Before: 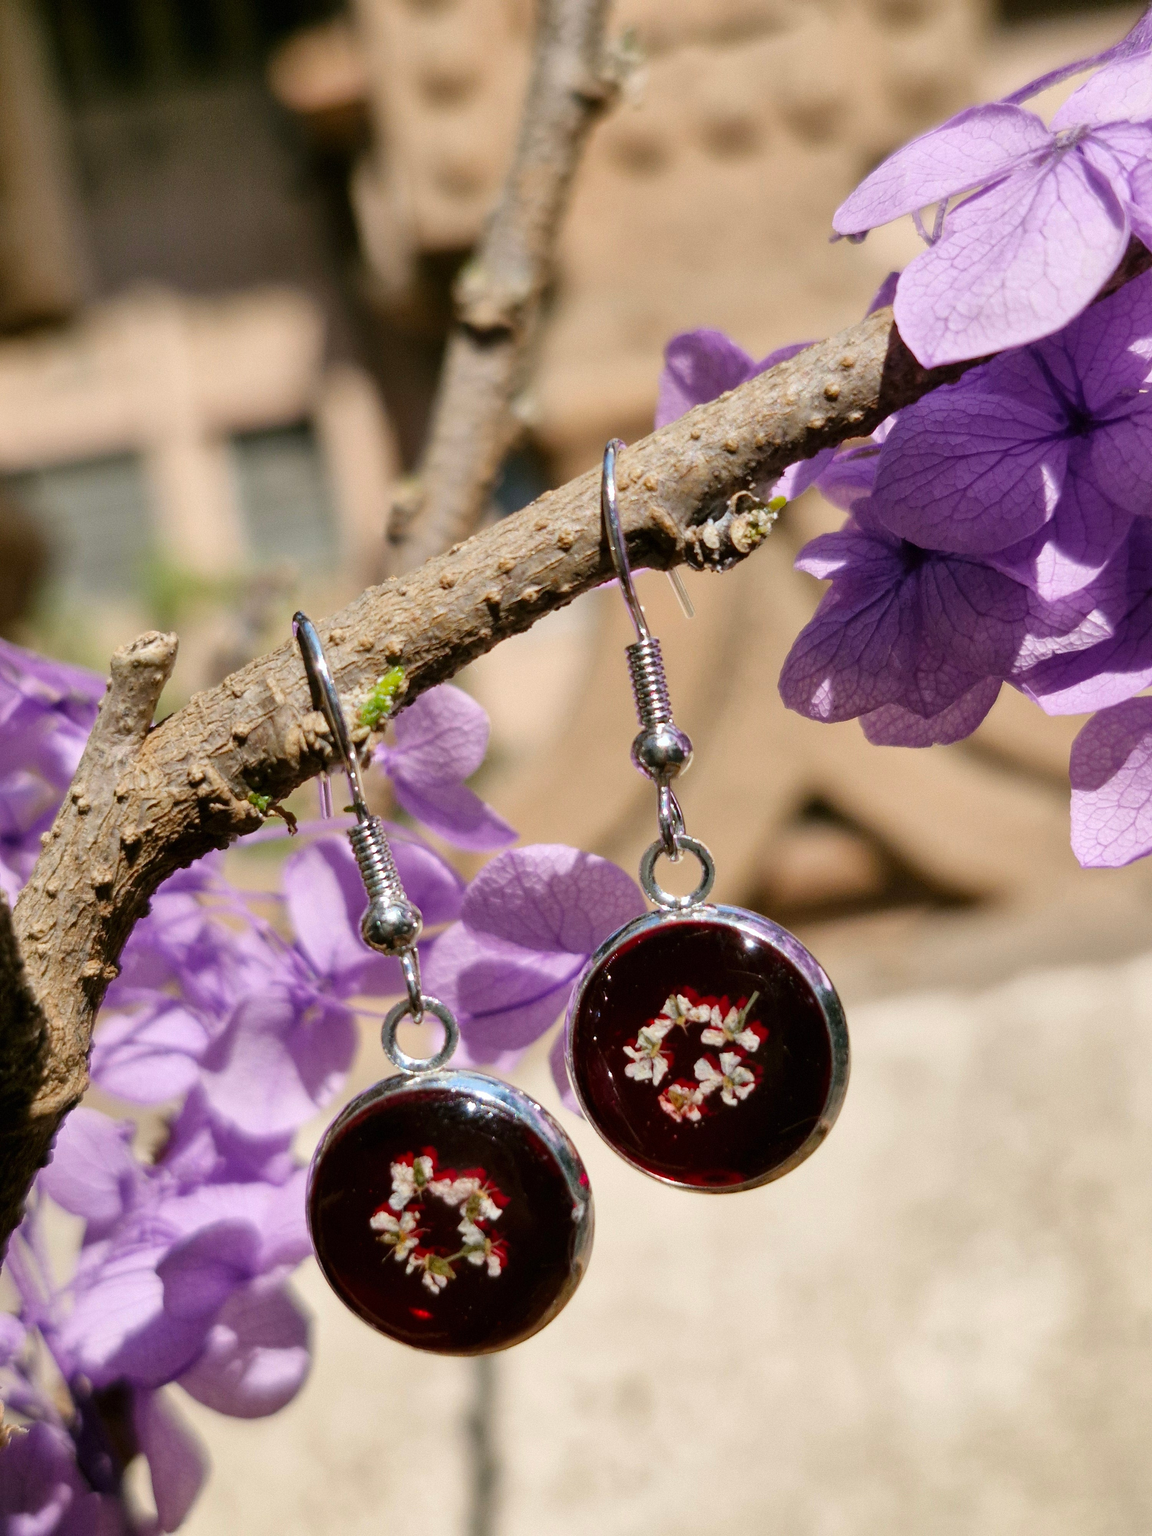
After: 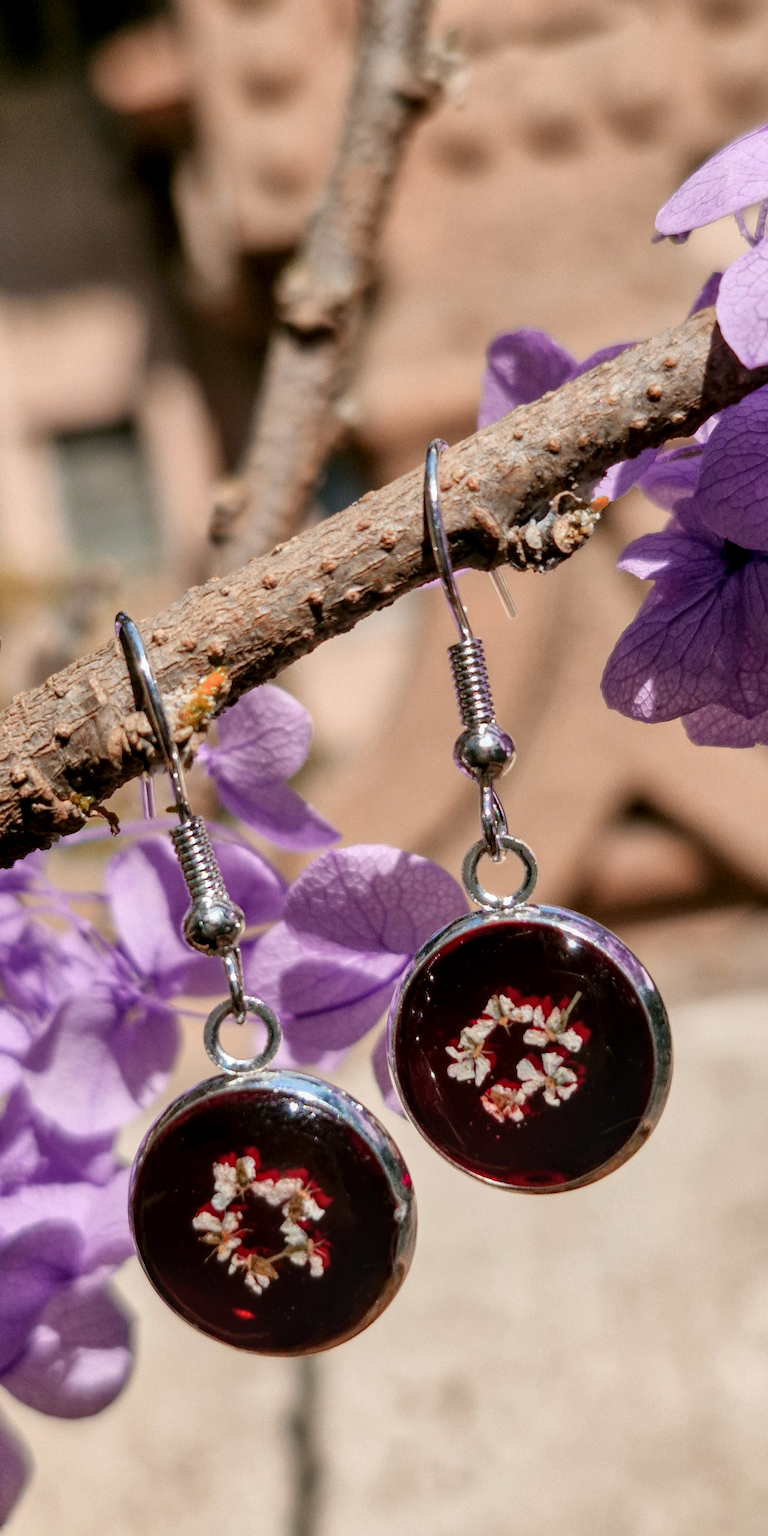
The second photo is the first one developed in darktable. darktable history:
crop: left 15.433%, right 17.877%
color zones: curves: ch2 [(0, 0.5) (0.084, 0.497) (0.323, 0.335) (0.4, 0.497) (1, 0.5)]
local contrast: detail 130%
exposure: black level correction 0.001, exposure -0.122 EV, compensate highlight preservation false
